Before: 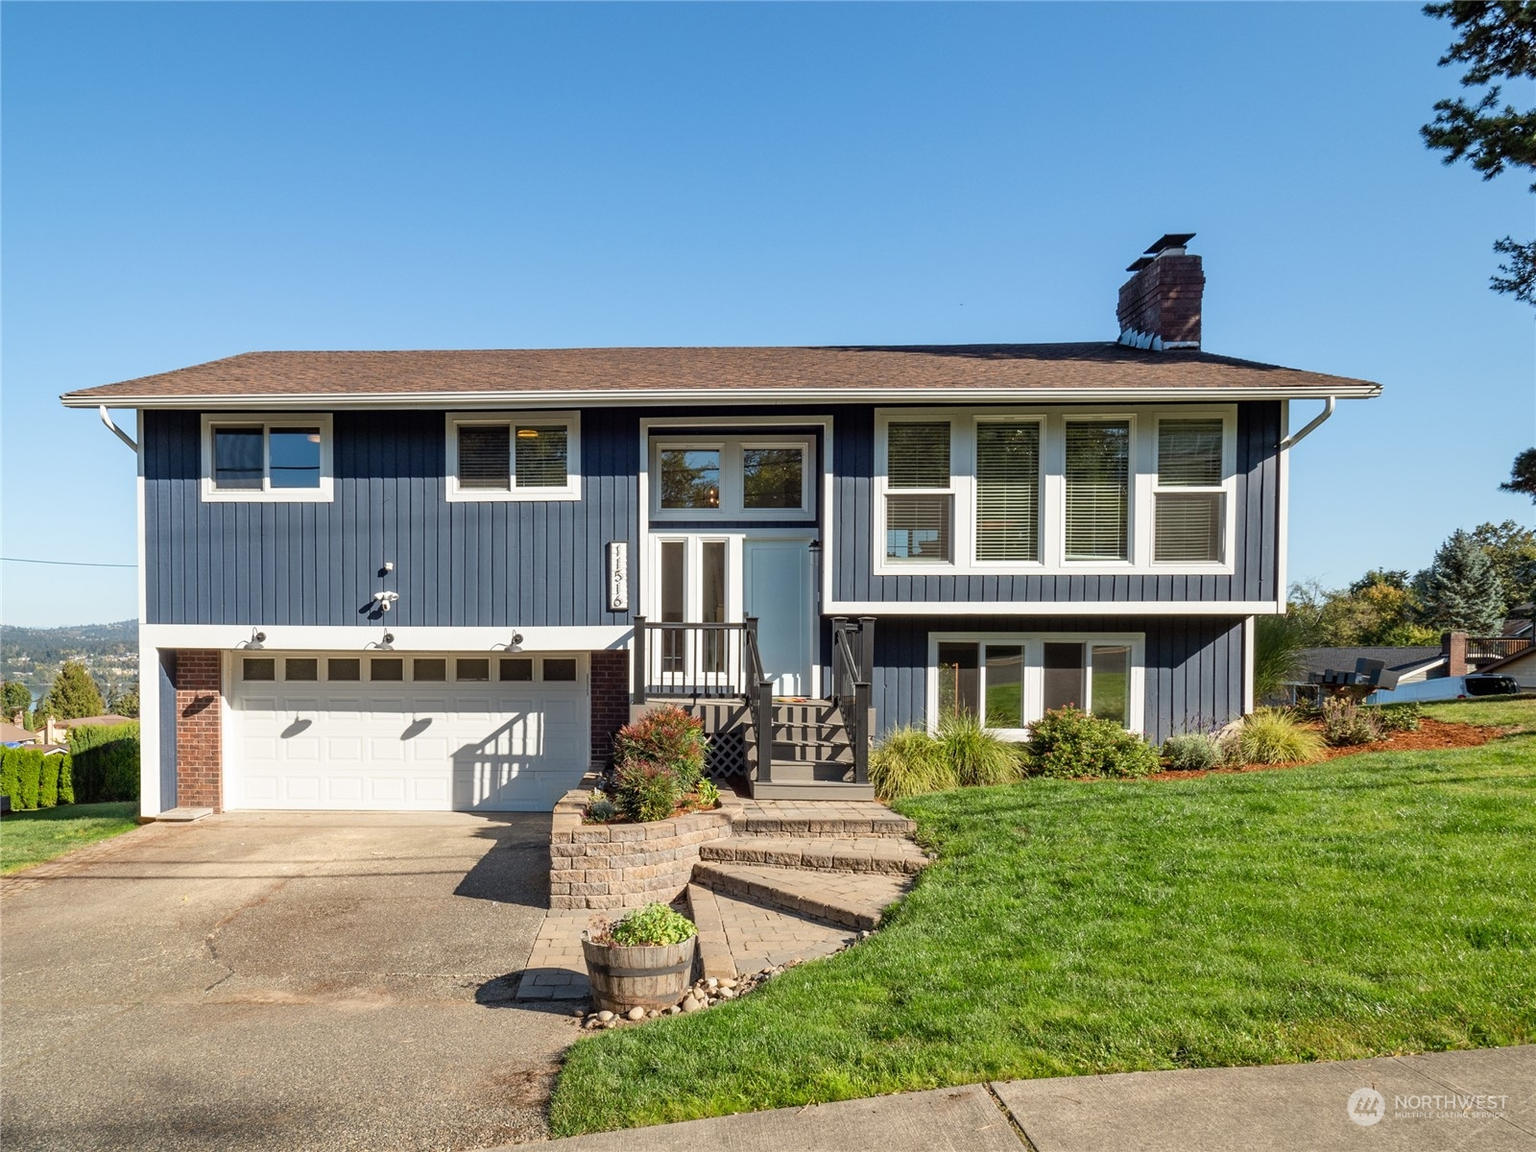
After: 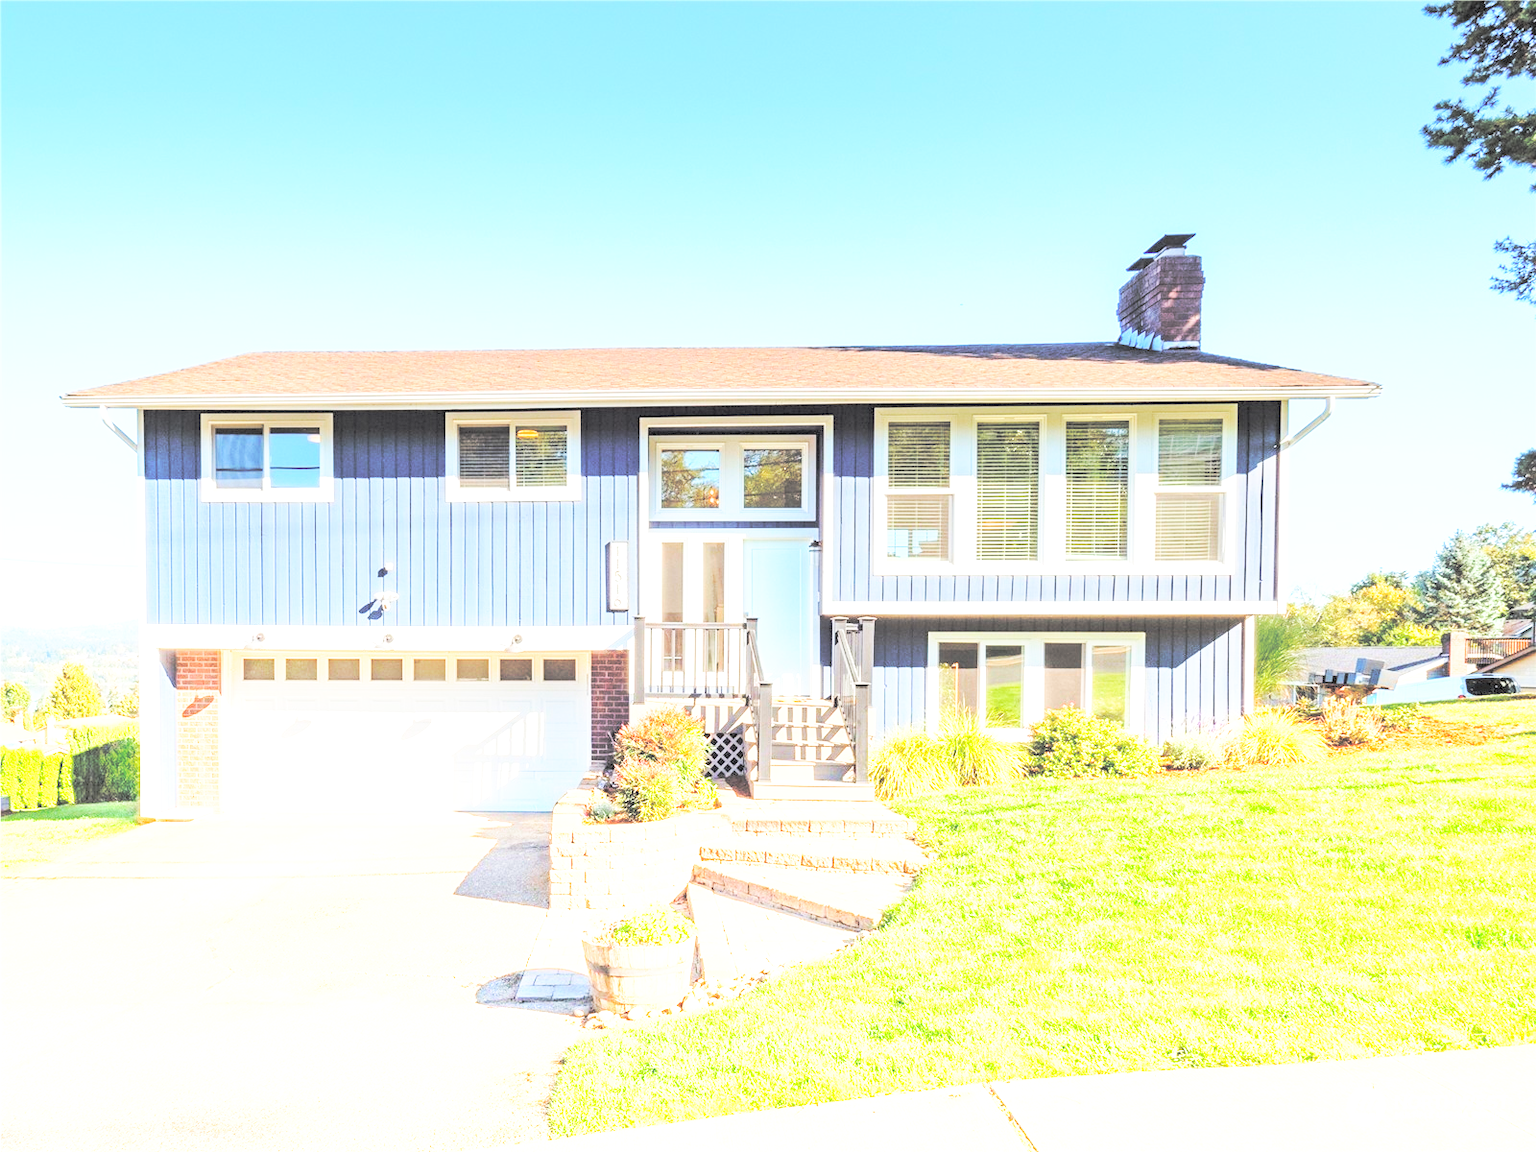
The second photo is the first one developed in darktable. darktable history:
contrast brightness saturation: brightness 1
graduated density: density -3.9 EV
base curve: curves: ch0 [(0, 0) (0.04, 0.03) (0.133, 0.232) (0.448, 0.748) (0.843, 0.968) (1, 1)], preserve colors none
